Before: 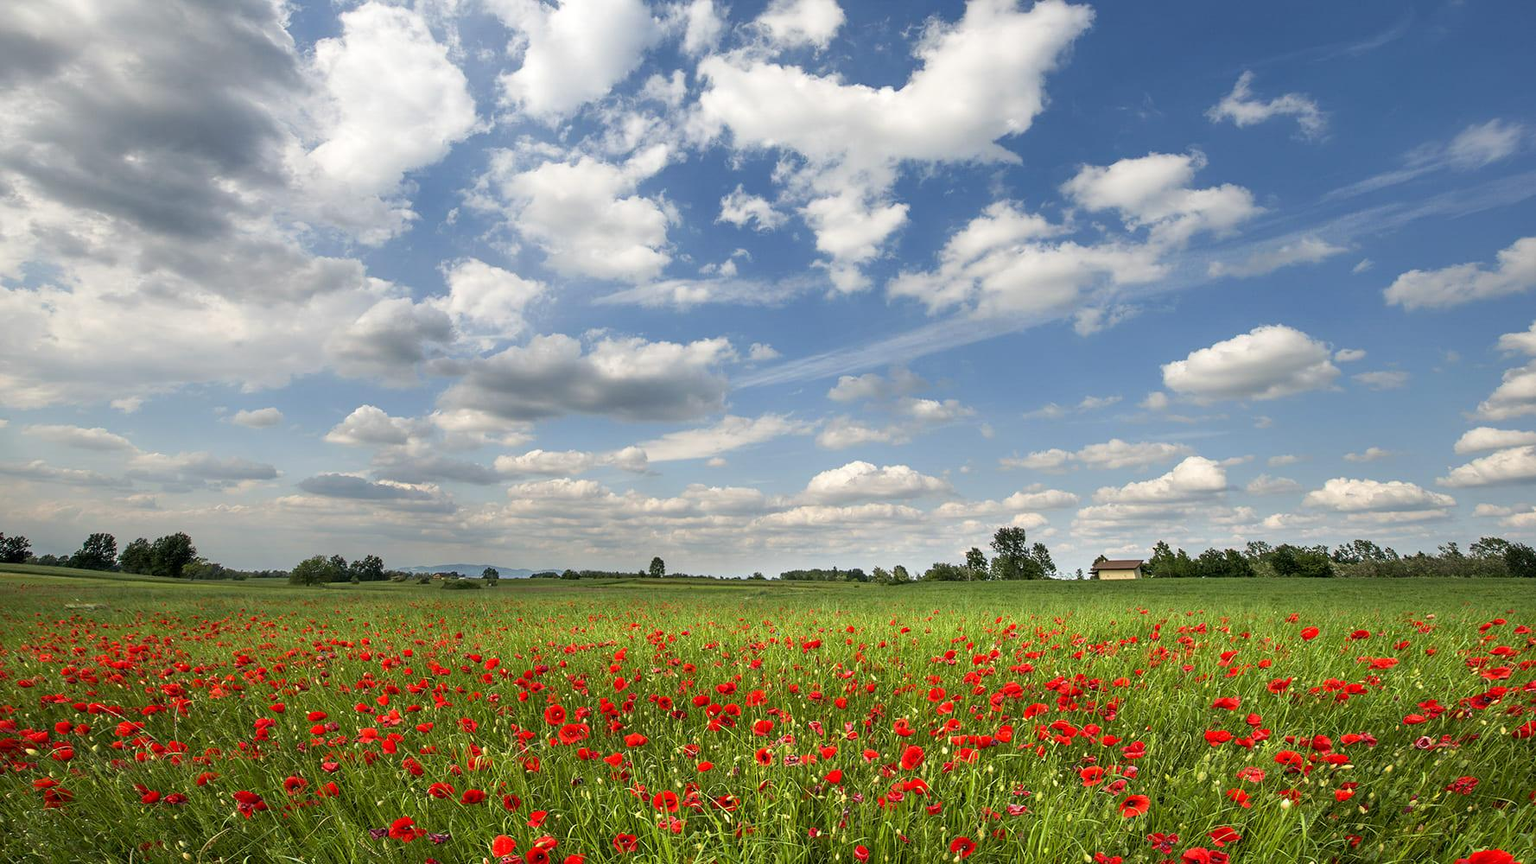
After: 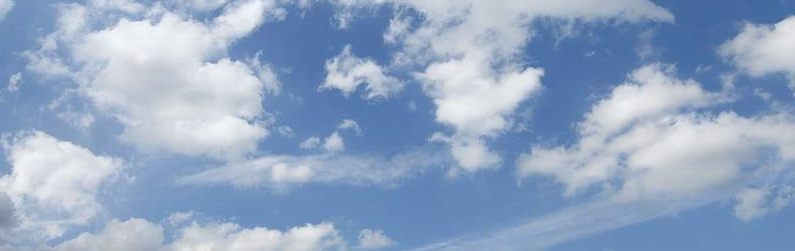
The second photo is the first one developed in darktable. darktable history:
exposure: black level correction 0.001, exposure 0.014 EV, compensate highlight preservation false
crop: left 28.64%, top 16.832%, right 26.637%, bottom 58.055%
white balance: red 0.976, blue 1.04
